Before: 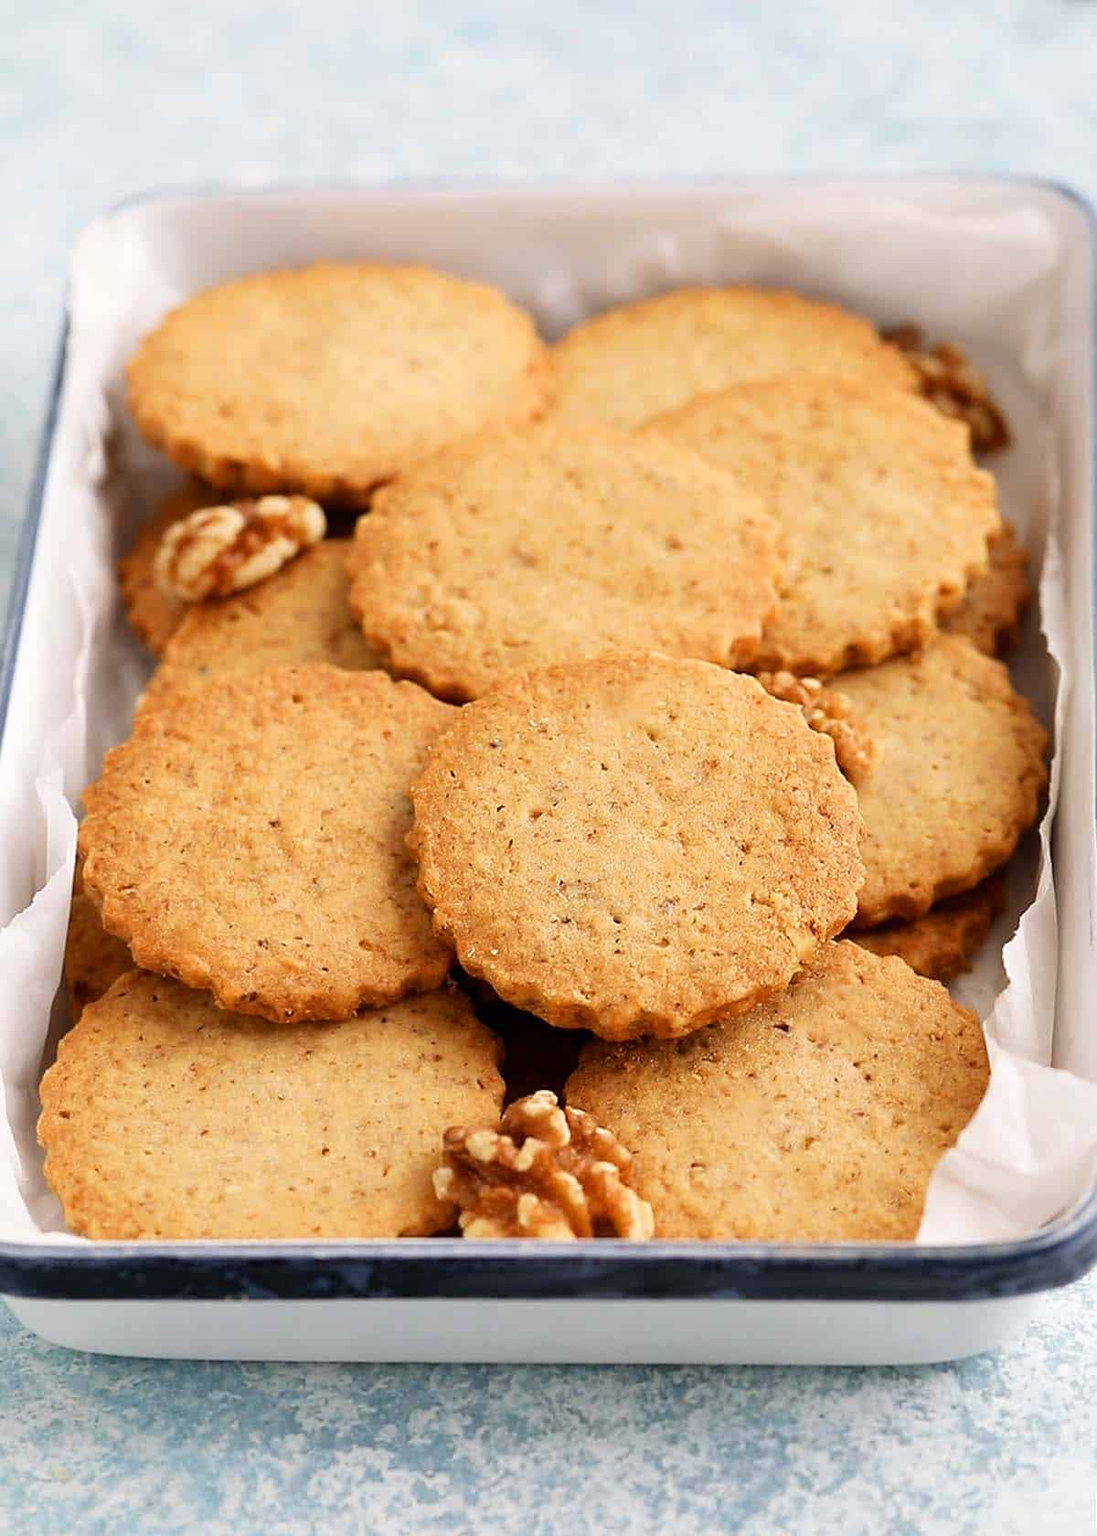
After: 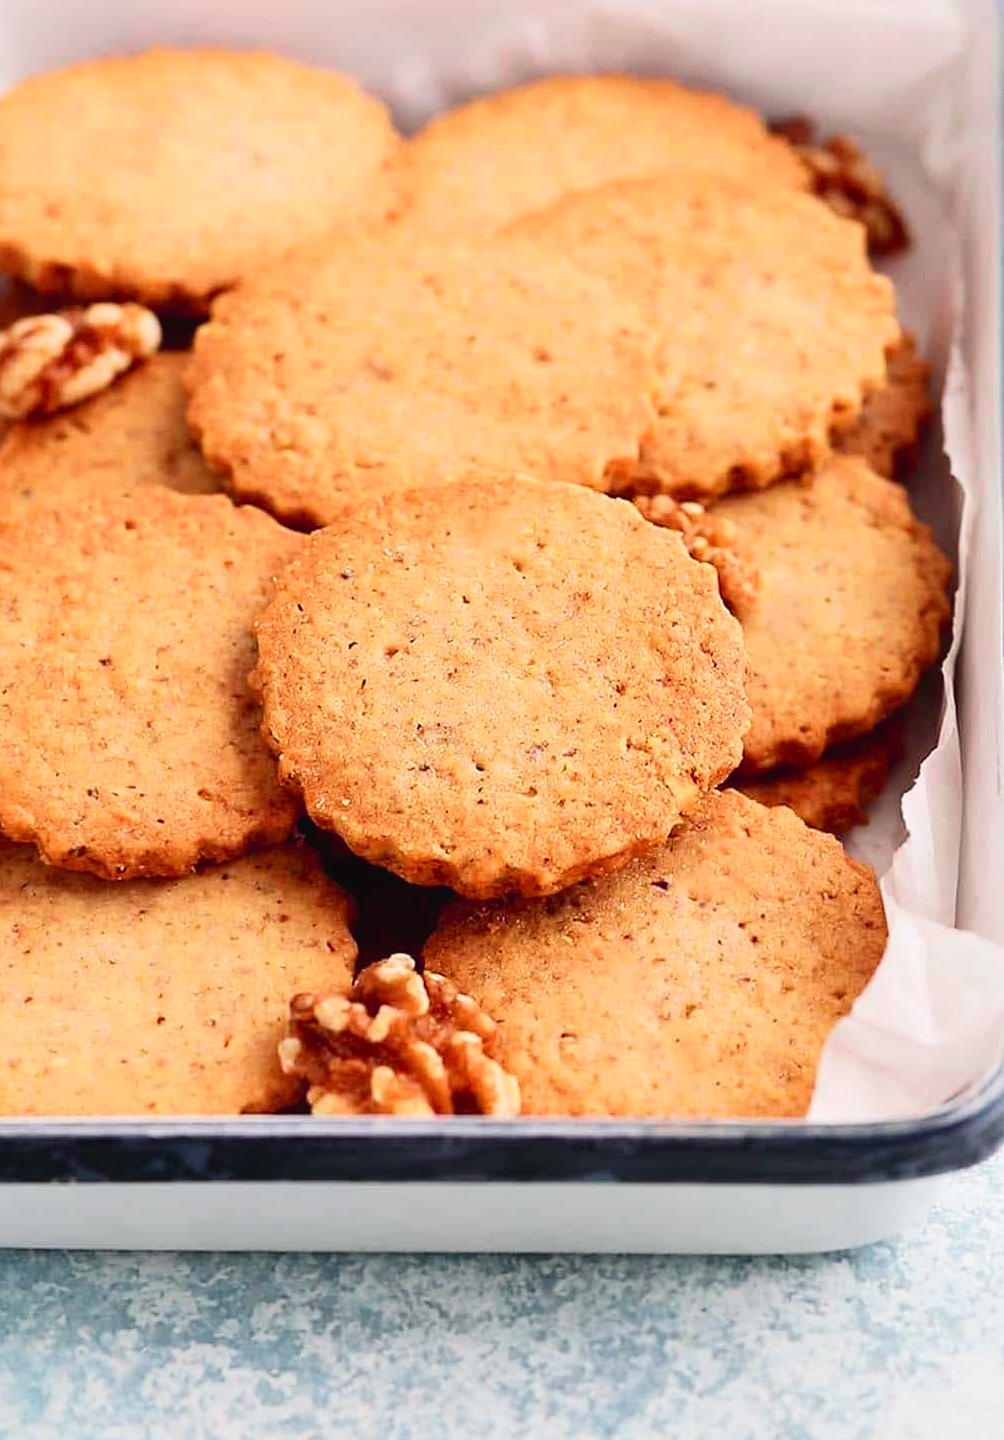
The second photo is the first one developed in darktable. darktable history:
tone curve: curves: ch0 [(0, 0.023) (0.217, 0.19) (0.754, 0.801) (1, 0.977)]; ch1 [(0, 0) (0.392, 0.398) (0.5, 0.5) (0.521, 0.529) (0.56, 0.592) (1, 1)]; ch2 [(0, 0) (0.5, 0.5) (0.579, 0.561) (0.65, 0.657) (1, 1)], color space Lab, independent channels, preserve colors none
crop: left 16.315%, top 14.246%
